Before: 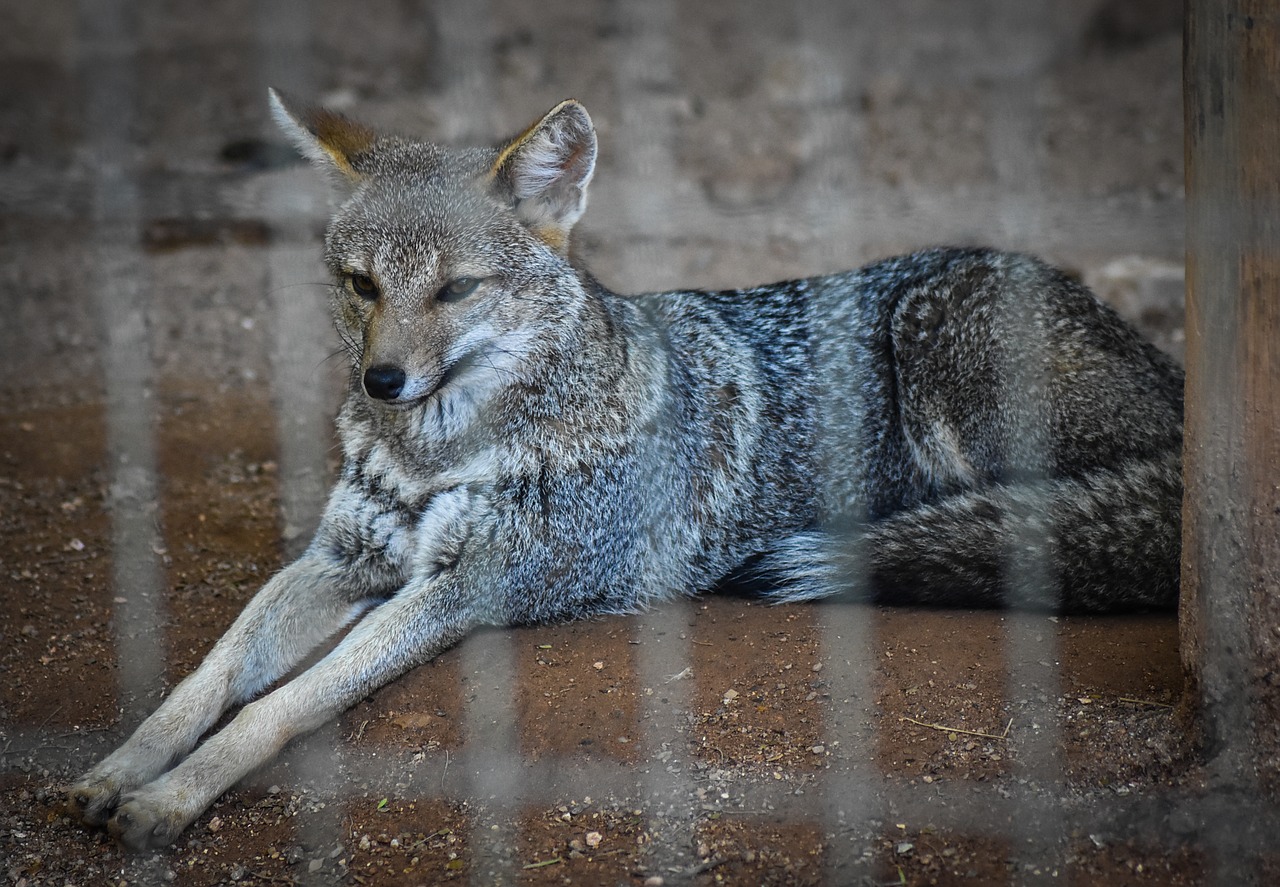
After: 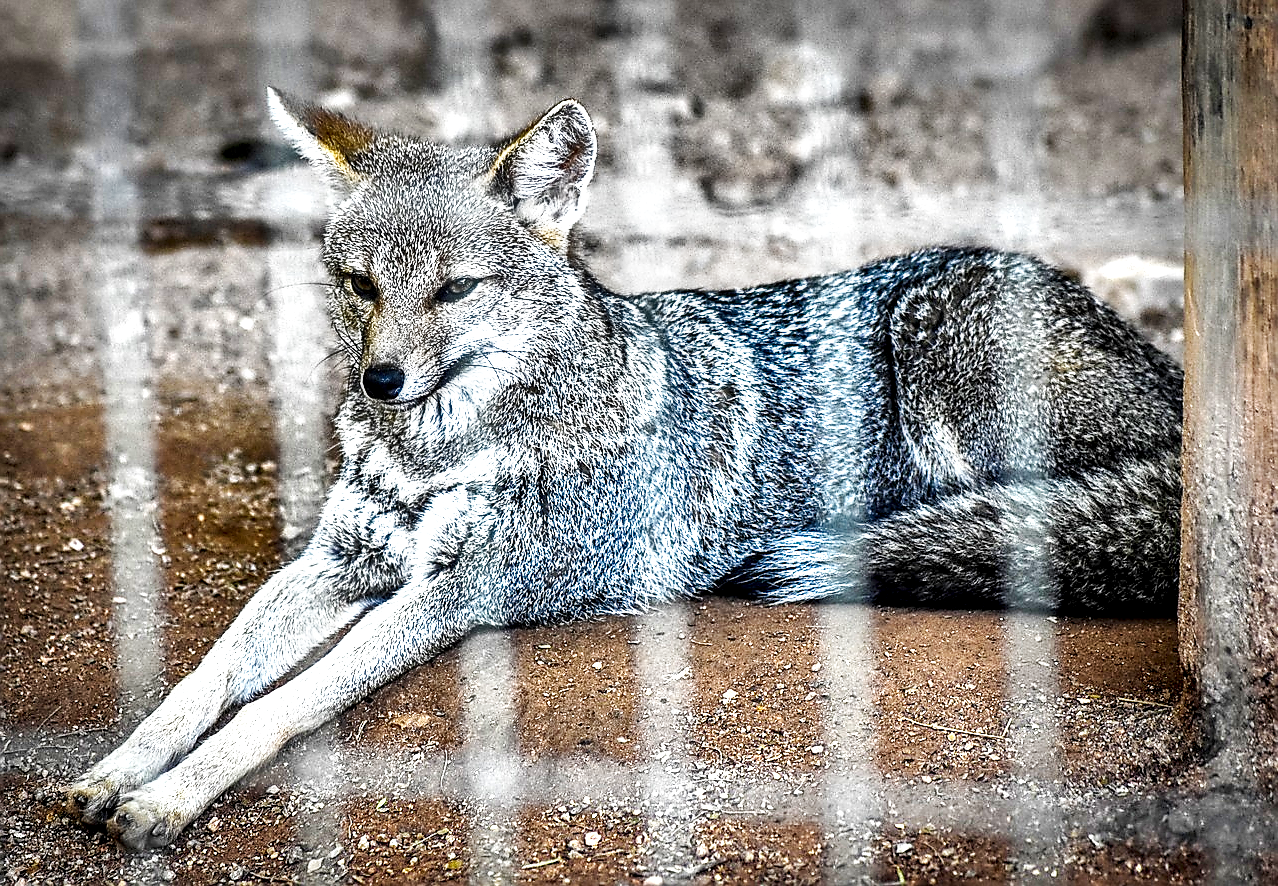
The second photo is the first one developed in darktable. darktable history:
tone curve: curves: ch0 [(0, 0) (0.051, 0.047) (0.102, 0.099) (0.236, 0.249) (0.429, 0.473) (0.67, 0.755) (0.875, 0.948) (1, 0.985)]; ch1 [(0, 0) (0.339, 0.298) (0.402, 0.363) (0.453, 0.413) (0.485, 0.469) (0.494, 0.493) (0.504, 0.502) (0.515, 0.526) (0.563, 0.591) (0.597, 0.639) (0.834, 0.888) (1, 1)]; ch2 [(0, 0) (0.362, 0.353) (0.425, 0.439) (0.501, 0.501) (0.537, 0.538) (0.58, 0.59) (0.642, 0.669) (0.773, 0.856) (1, 1)], preserve colors none
shadows and highlights: shadows 20.81, highlights -81.94, highlights color adjustment 0.72%, soften with gaussian
exposure: exposure 0.605 EV, compensate highlight preservation false
crop and rotate: left 0.149%, bottom 0.012%
local contrast: highlights 60%, shadows 62%, detail 160%
base curve: curves: ch0 [(0, 0) (0.005, 0.002) (0.15, 0.3) (0.4, 0.7) (0.75, 0.95) (1, 1)], preserve colors none
sharpen: radius 1.42, amount 1.241, threshold 0.738
